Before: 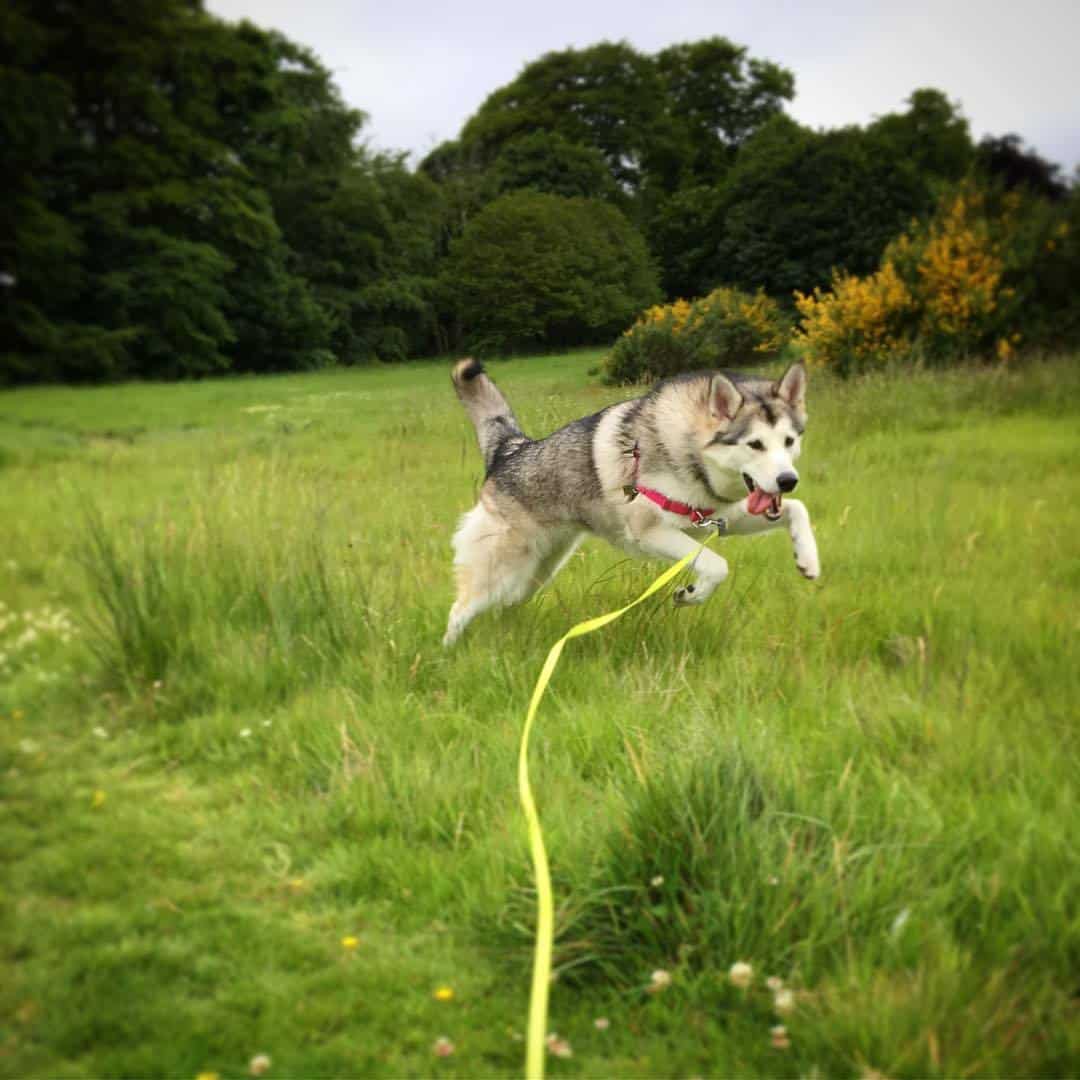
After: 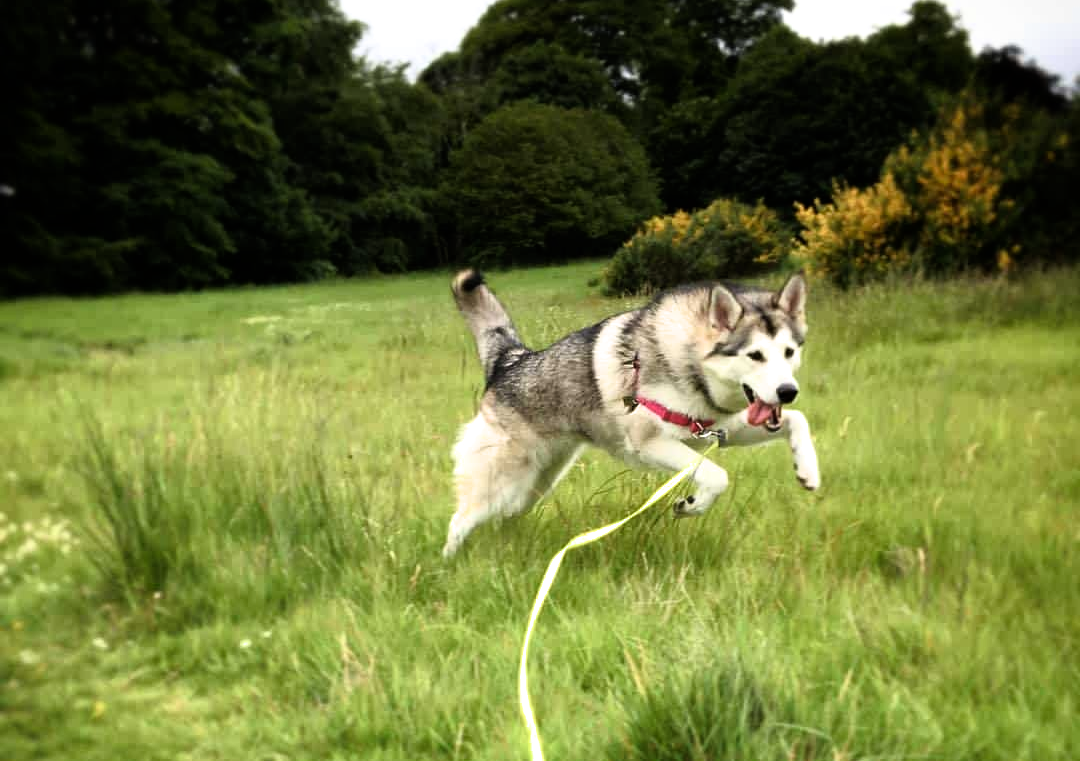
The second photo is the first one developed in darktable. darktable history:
crop and rotate: top 8.288%, bottom 21.157%
filmic rgb: black relative exposure -8 EV, white relative exposure 2.18 EV, hardness 6.9
